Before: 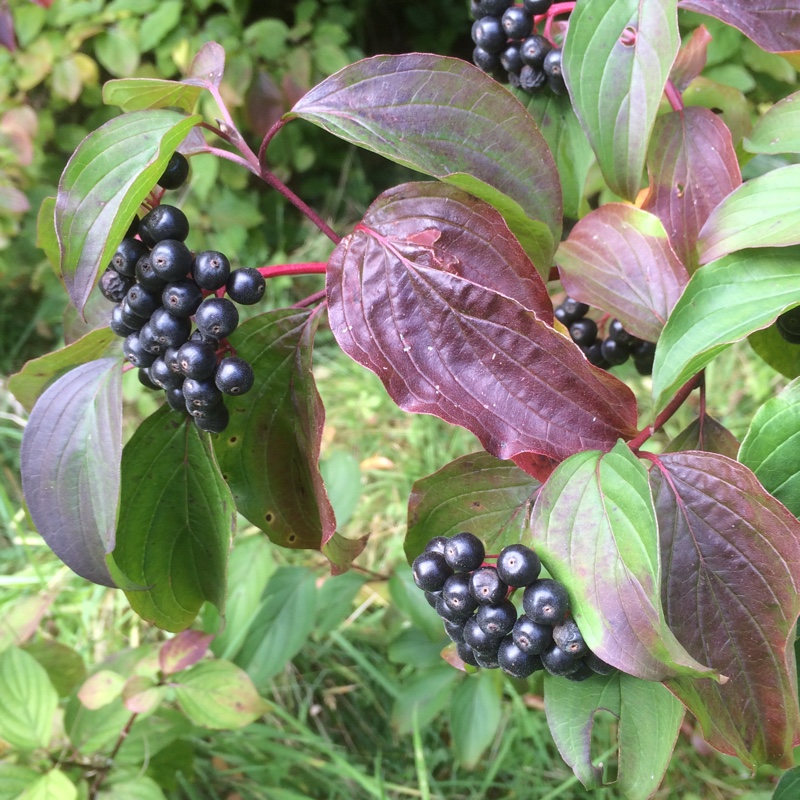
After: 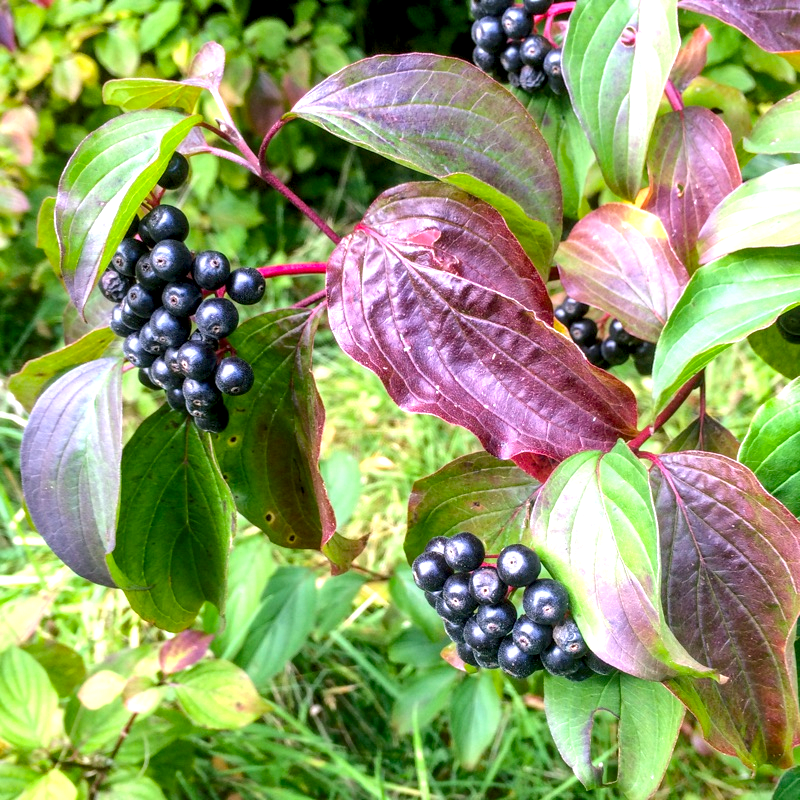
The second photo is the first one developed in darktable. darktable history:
local contrast: detail 150%
color balance rgb: shadows lift › luminance -7.62%, shadows lift › chroma 2.156%, shadows lift › hue 165.3°, global offset › luminance -1.033%, perceptual saturation grading › global saturation 31.035%, global vibrance 20%
exposure: black level correction 0, exposure 0.499 EV, compensate exposure bias true, compensate highlight preservation false
